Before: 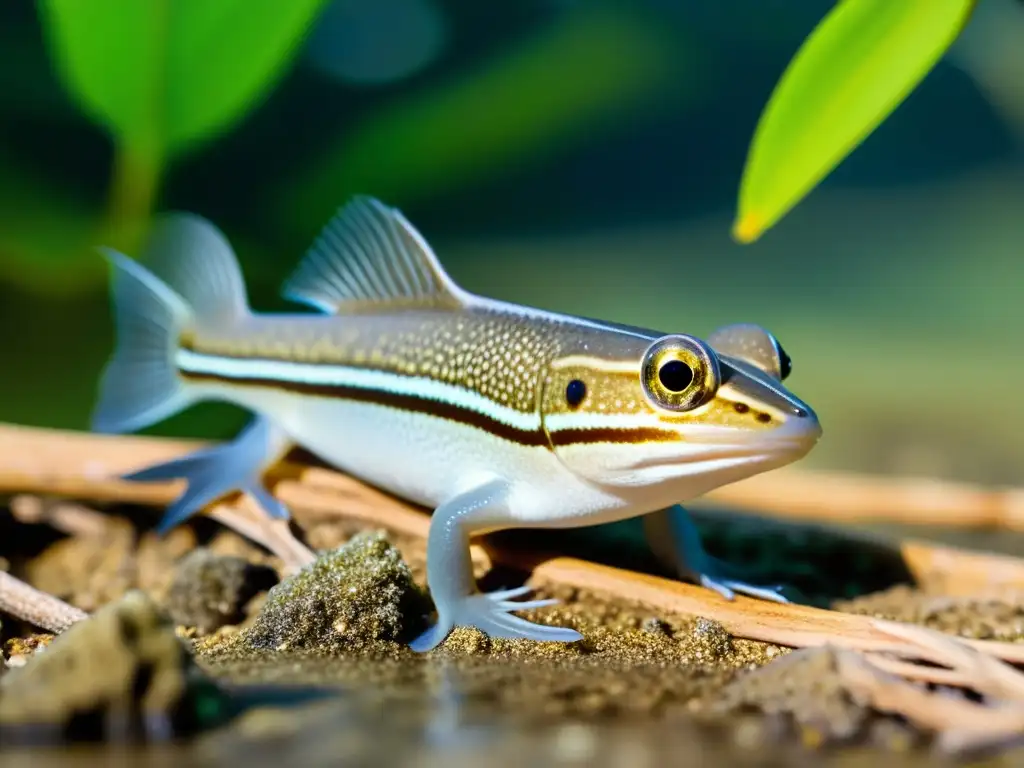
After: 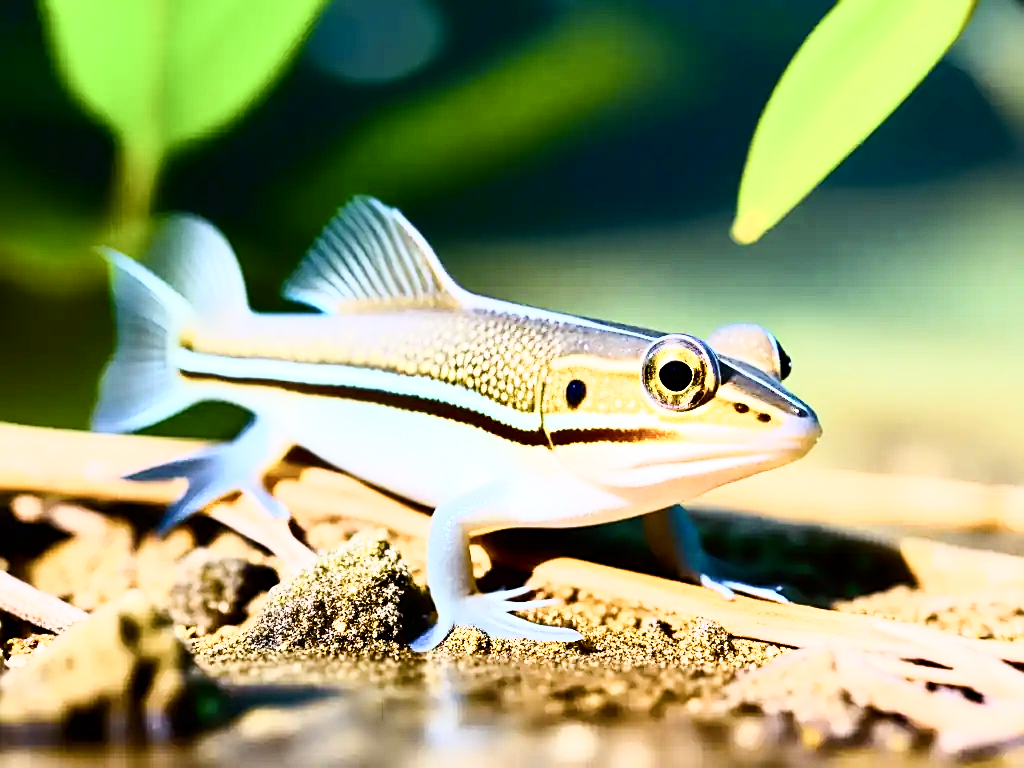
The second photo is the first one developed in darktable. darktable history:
contrast brightness saturation: contrast 0.221
color balance rgb: power › chroma 1.046%, power › hue 28.63°, highlights gain › chroma 2.025%, highlights gain › hue 288.33°, perceptual saturation grading › global saturation 0.132%, perceptual saturation grading › highlights -29.64%, perceptual saturation grading › mid-tones 29.99%, perceptual saturation grading › shadows 59.363%
tone curve: curves: ch0 [(0, 0) (0.003, 0.004) (0.011, 0.016) (0.025, 0.035) (0.044, 0.062) (0.069, 0.097) (0.1, 0.143) (0.136, 0.205) (0.177, 0.276) (0.224, 0.36) (0.277, 0.461) (0.335, 0.584) (0.399, 0.686) (0.468, 0.783) (0.543, 0.868) (0.623, 0.927) (0.709, 0.96) (0.801, 0.974) (0.898, 0.986) (1, 1)], color space Lab, independent channels, preserve colors none
sharpen: on, module defaults
